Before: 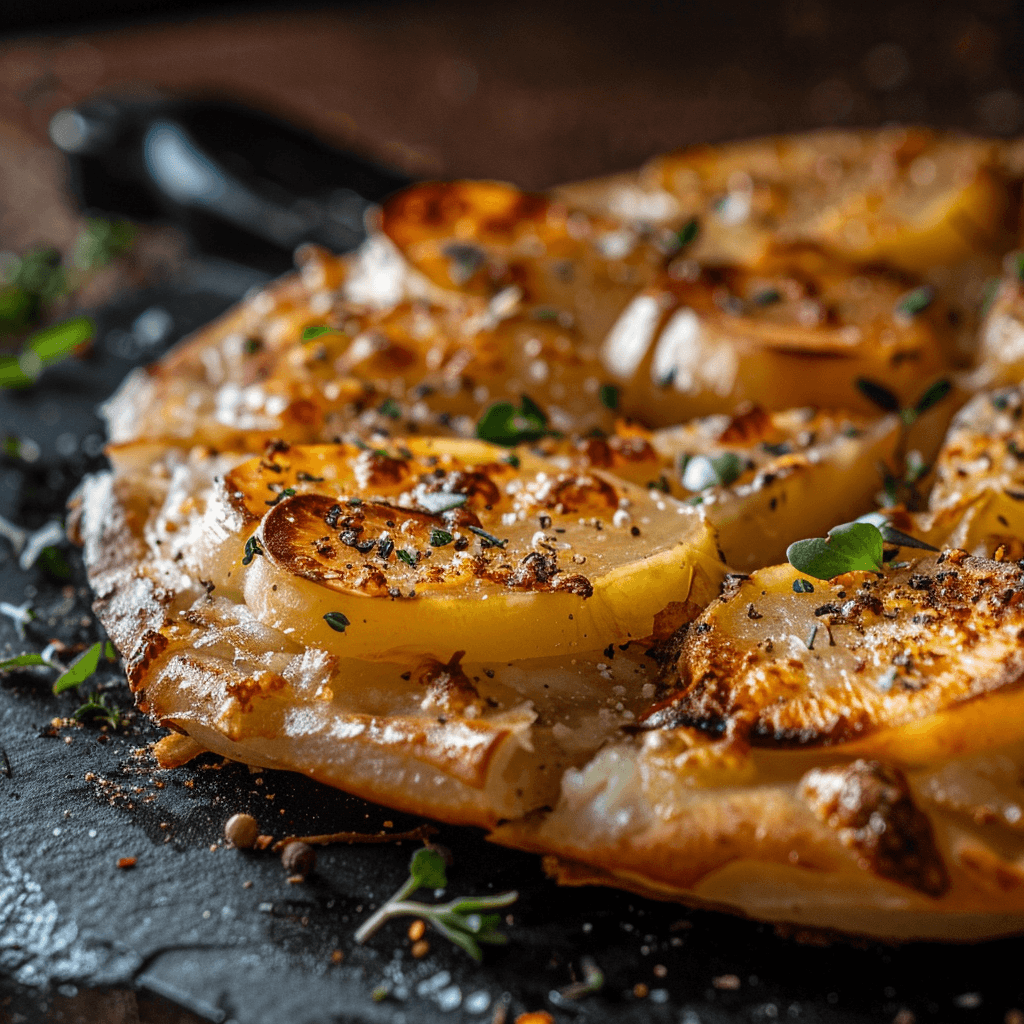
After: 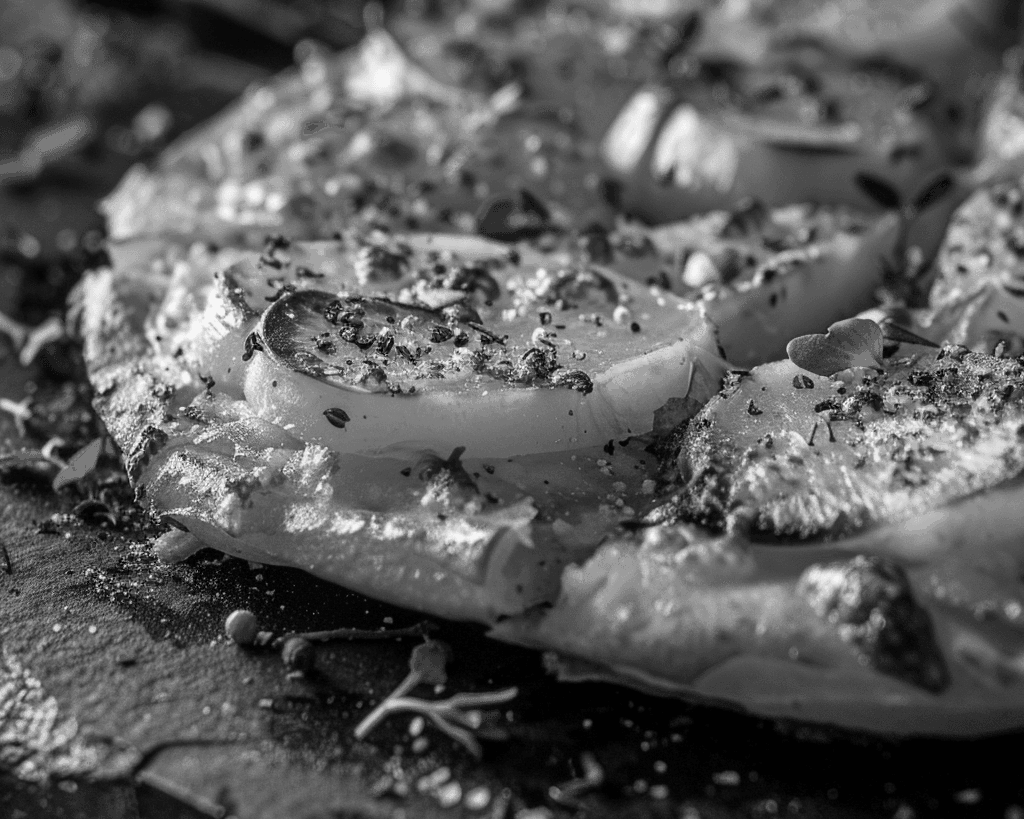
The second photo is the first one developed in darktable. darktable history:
monochrome: on, module defaults
color correction: highlights a* 0.003, highlights b* -0.283
crop and rotate: top 19.998%
